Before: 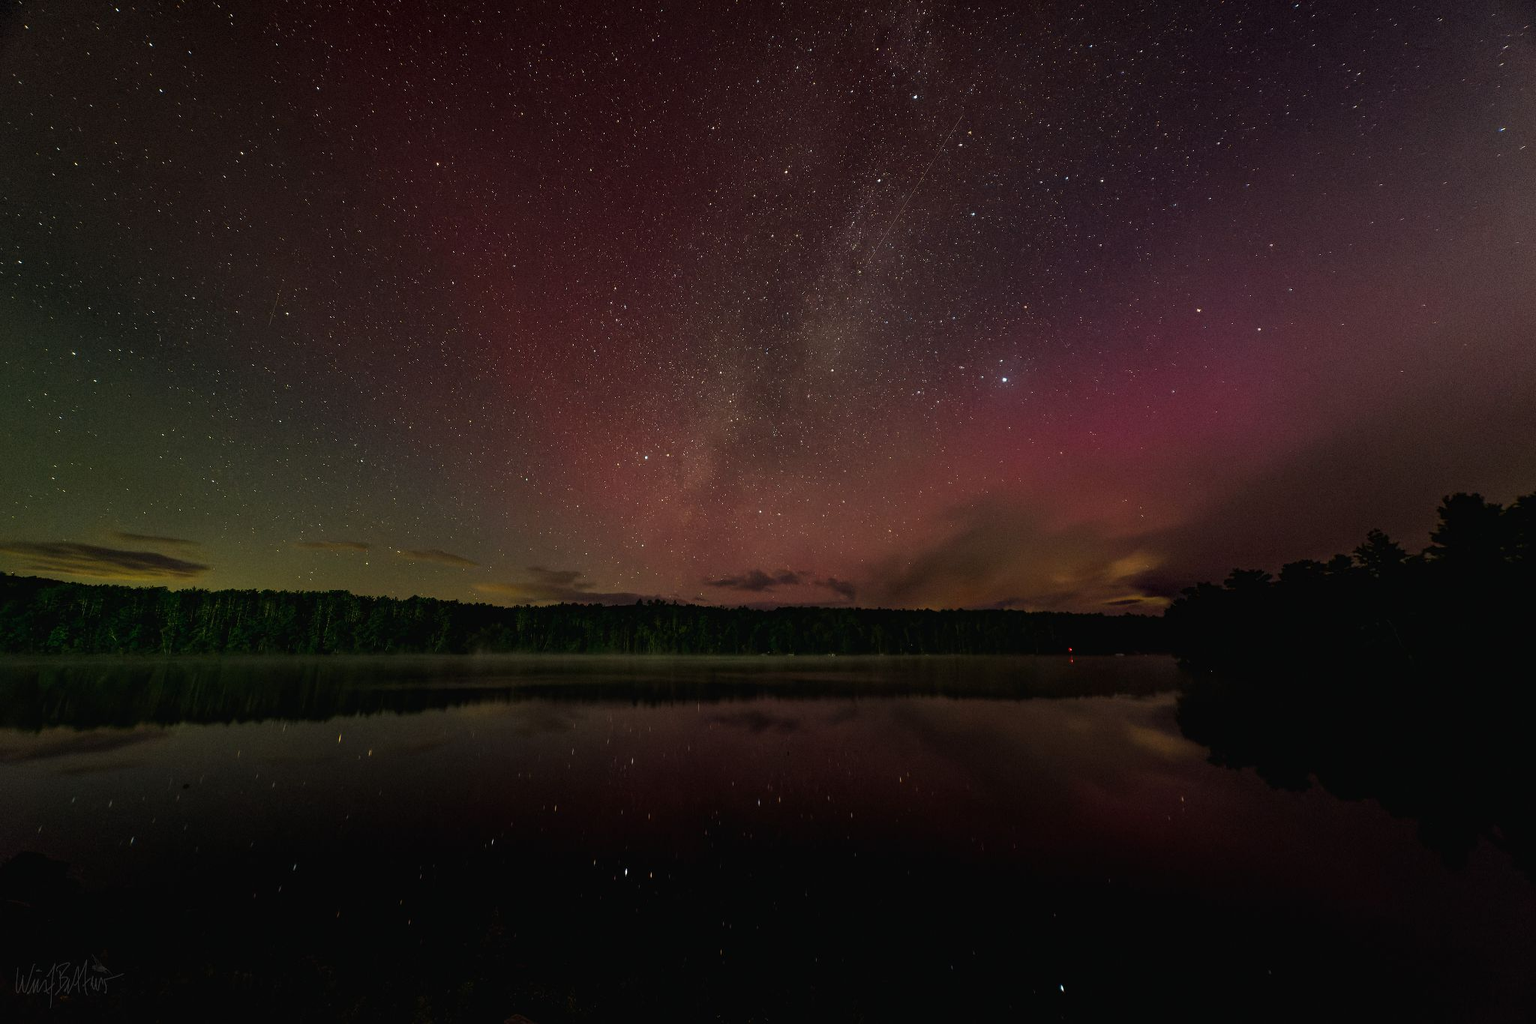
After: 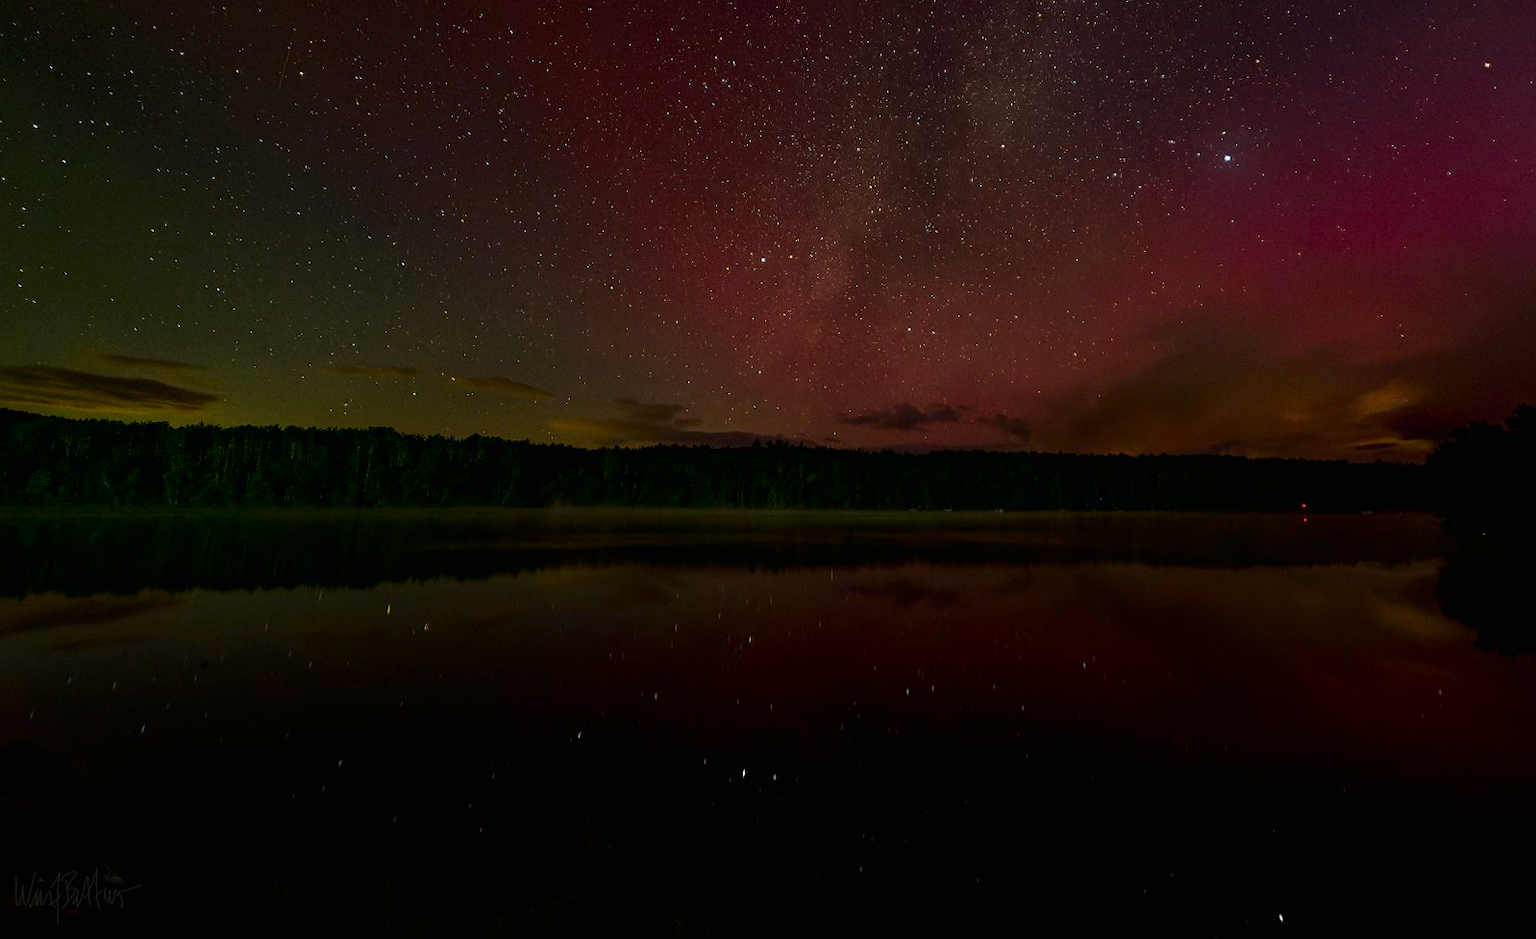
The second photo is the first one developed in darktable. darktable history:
crop: top 26.531%, right 17.959%
rotate and perspective: rotation 0.074°, lens shift (vertical) 0.096, lens shift (horizontal) -0.041, crop left 0.043, crop right 0.952, crop top 0.024, crop bottom 0.979
contrast brightness saturation: contrast 0.12, brightness -0.12, saturation 0.2
